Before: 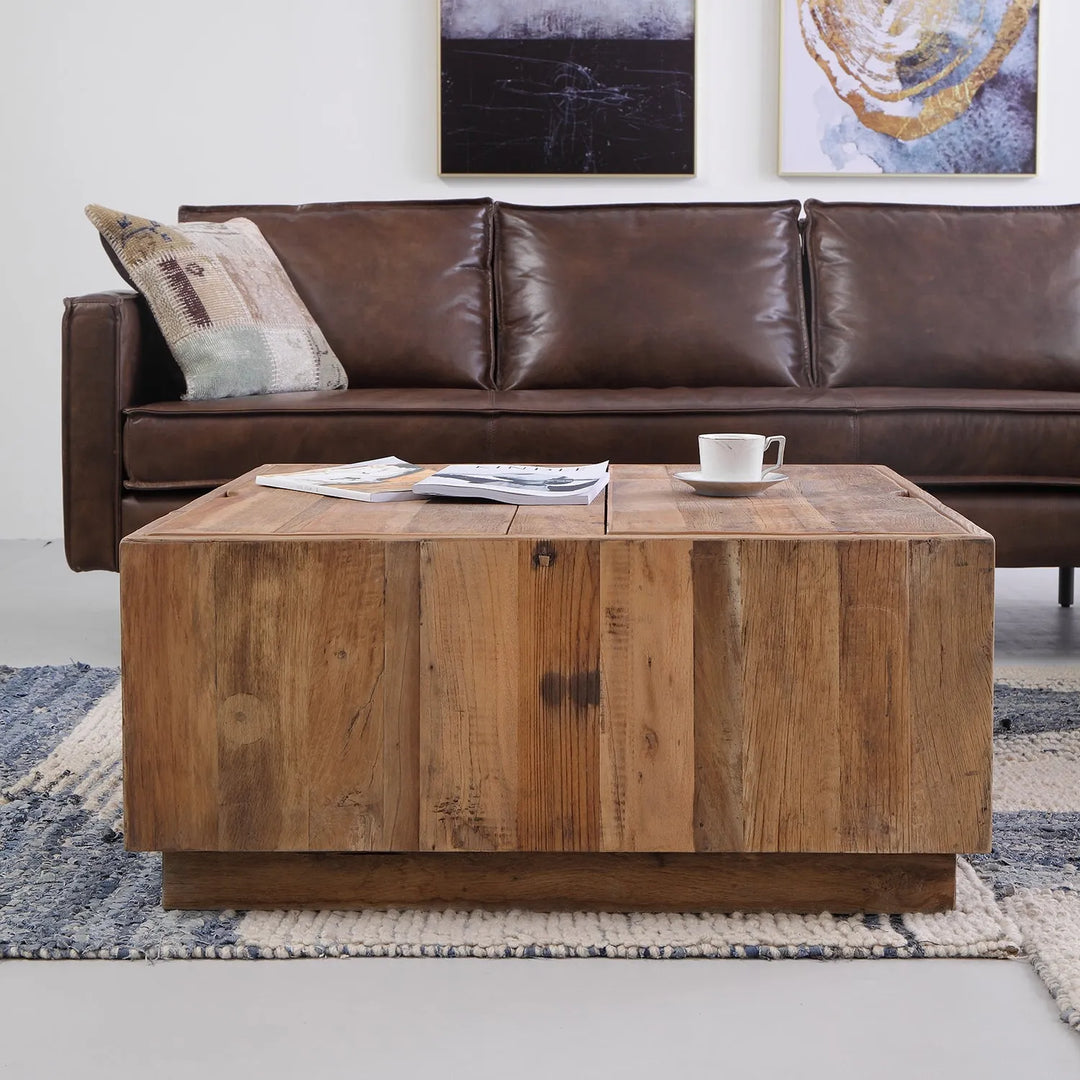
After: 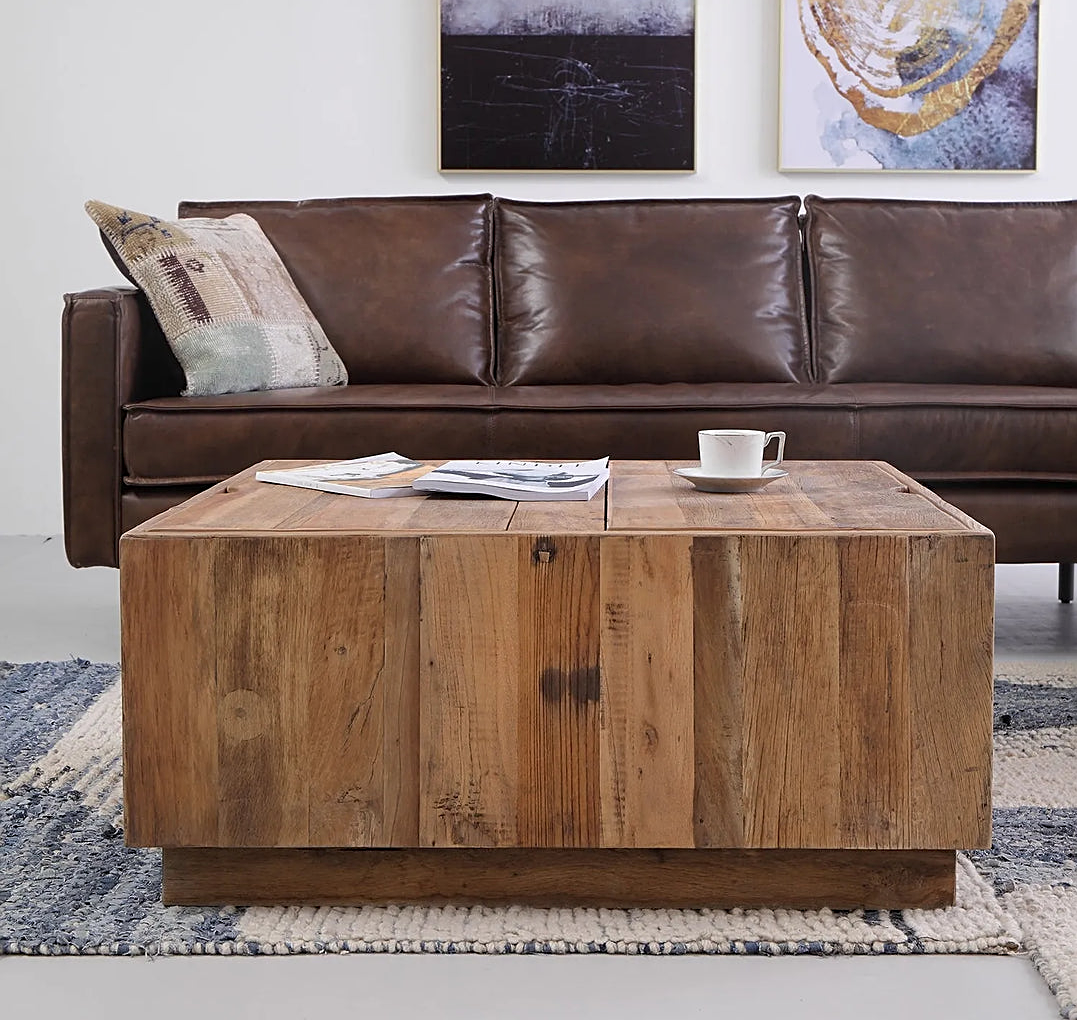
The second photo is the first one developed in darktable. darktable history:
sharpen: on, module defaults
crop: top 0.448%, right 0.264%, bottom 5.045%
exposure: exposure -0.021 EV, compensate highlight preservation false
